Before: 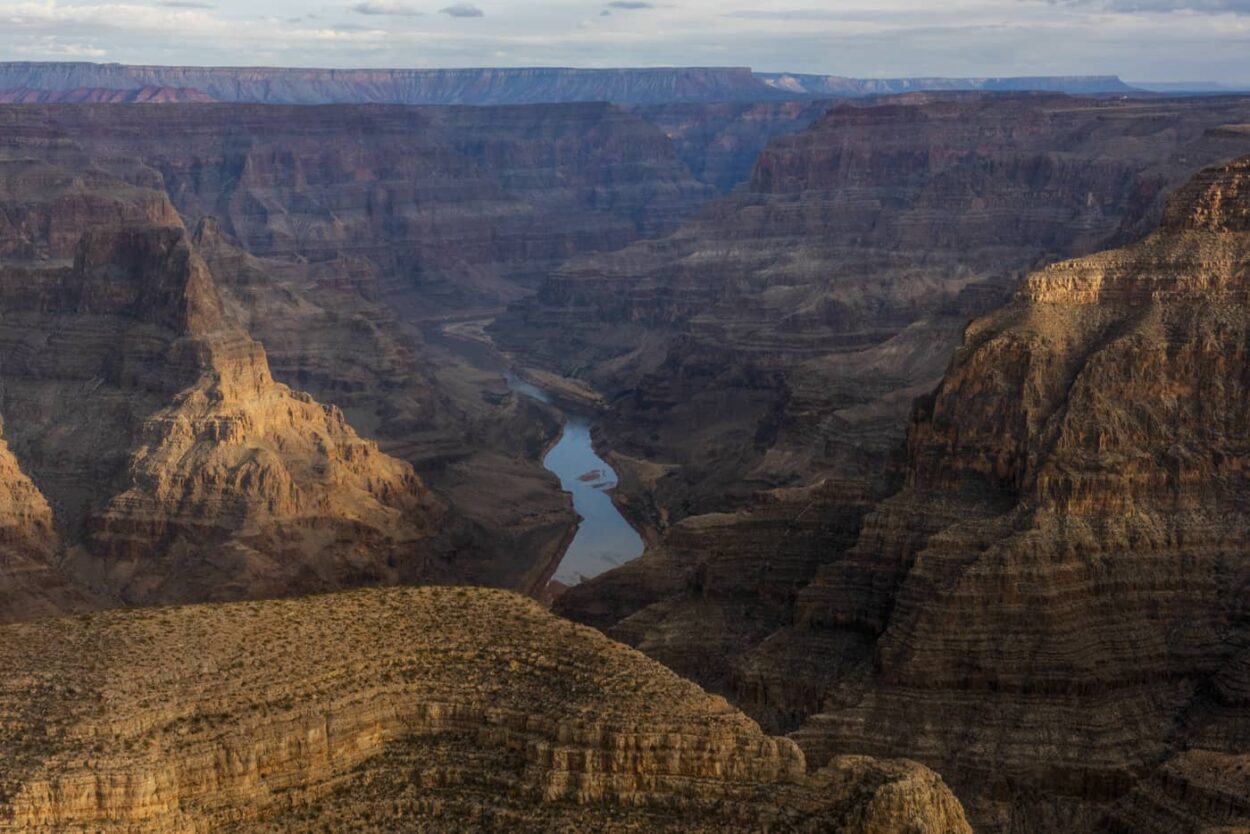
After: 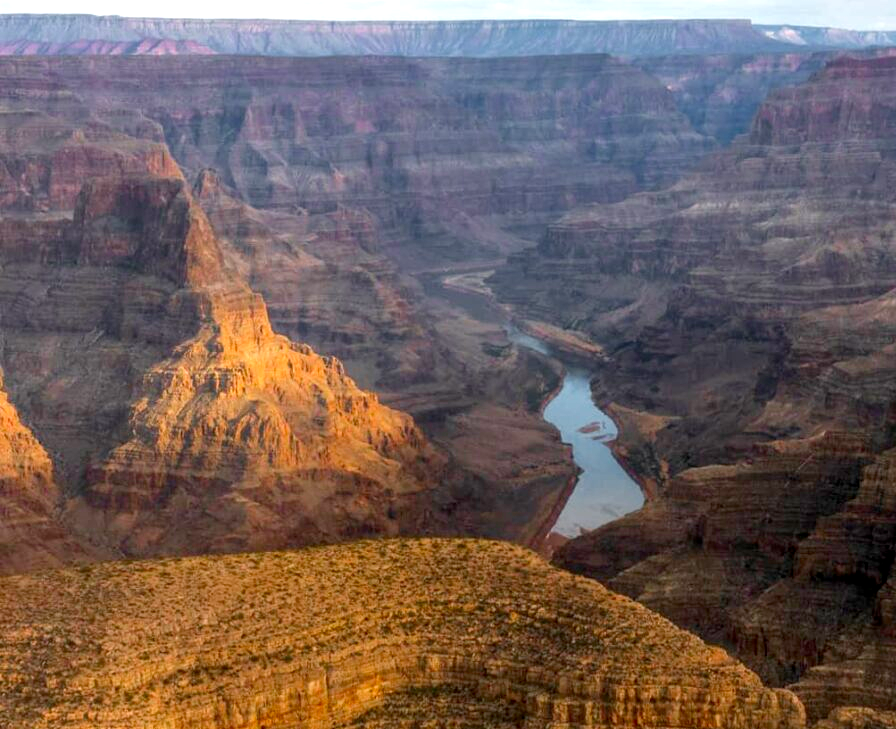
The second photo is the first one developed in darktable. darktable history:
color zones: curves: ch0 [(0, 0.48) (0.209, 0.398) (0.305, 0.332) (0.429, 0.493) (0.571, 0.5) (0.714, 0.5) (0.857, 0.5) (1, 0.48)]; ch1 [(0, 0.633) (0.143, 0.586) (0.286, 0.489) (0.429, 0.448) (0.571, 0.31) (0.714, 0.335) (0.857, 0.492) (1, 0.633)]; ch2 [(0, 0.448) (0.143, 0.498) (0.286, 0.5) (0.429, 0.5) (0.571, 0.5) (0.714, 0.5) (0.857, 0.5) (1, 0.448)]
crop: top 5.803%, right 27.864%, bottom 5.804%
exposure: black level correction 0.001, exposure 1.116 EV, compensate highlight preservation false
tone equalizer: on, module defaults
